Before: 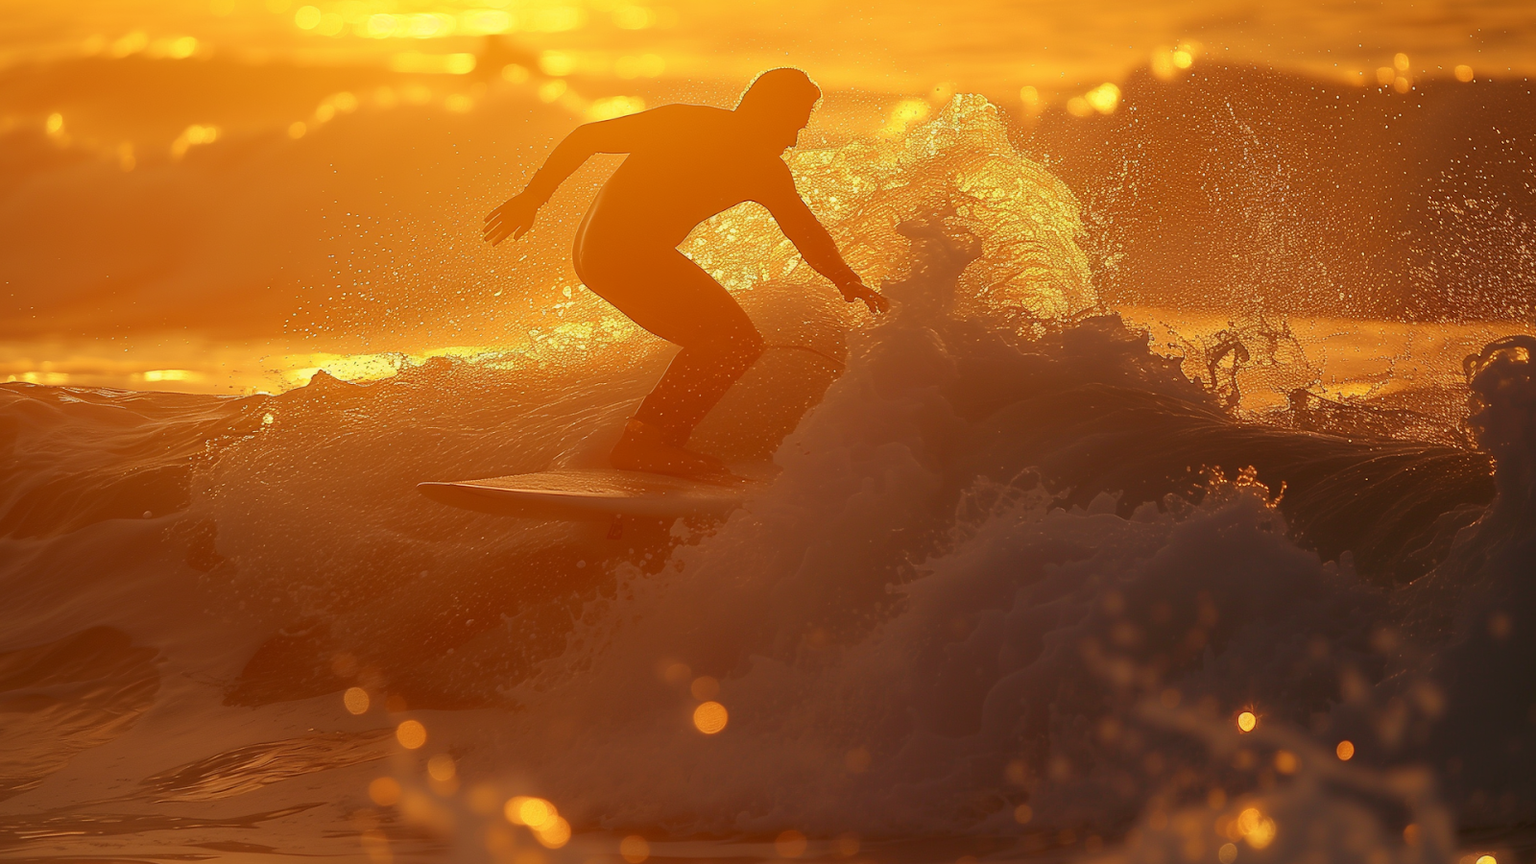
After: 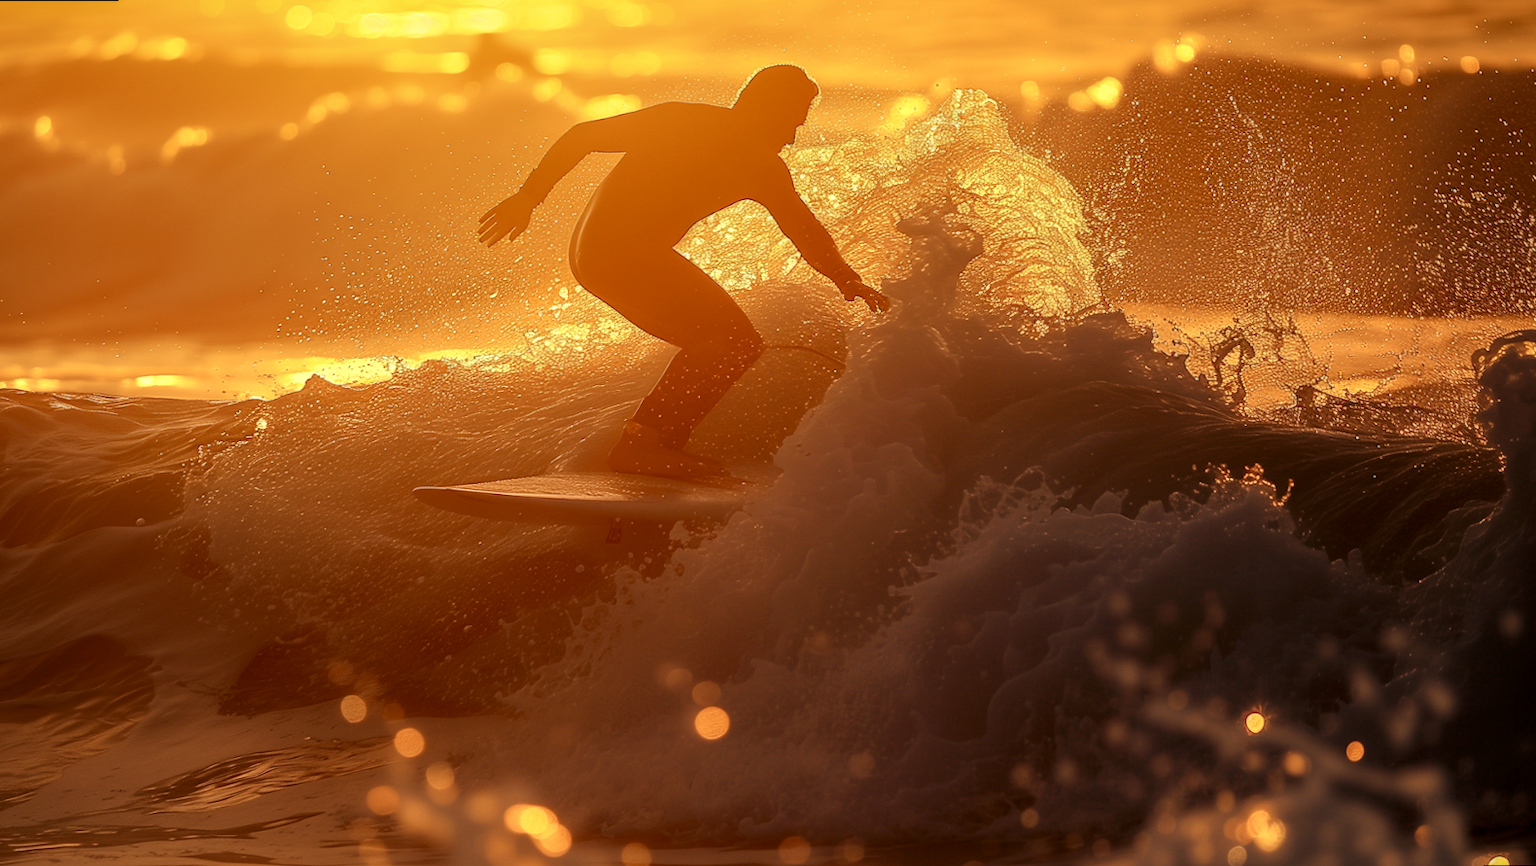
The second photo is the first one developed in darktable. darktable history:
rotate and perspective: rotation -0.45°, automatic cropping original format, crop left 0.008, crop right 0.992, crop top 0.012, crop bottom 0.988
exposure: black level correction 0.002, exposure -0.1 EV, compensate highlight preservation false
filmic rgb: black relative exposure -8.07 EV, white relative exposure 3 EV, hardness 5.35, contrast 1.25
local contrast: highlights 61%, detail 143%, midtone range 0.428
